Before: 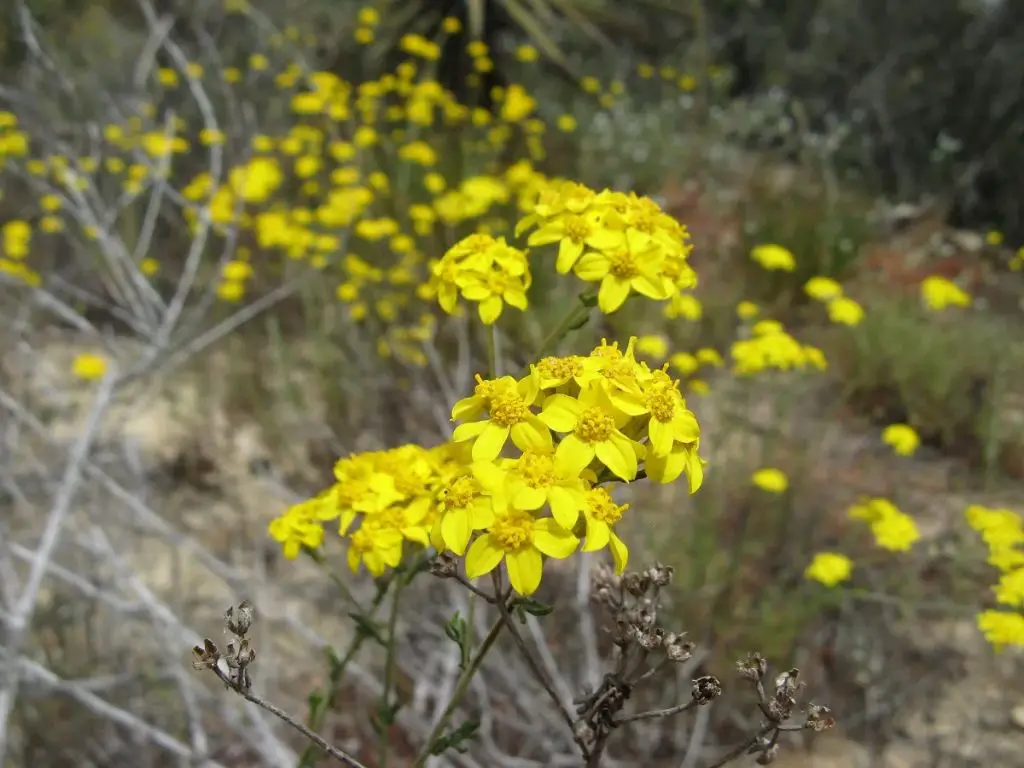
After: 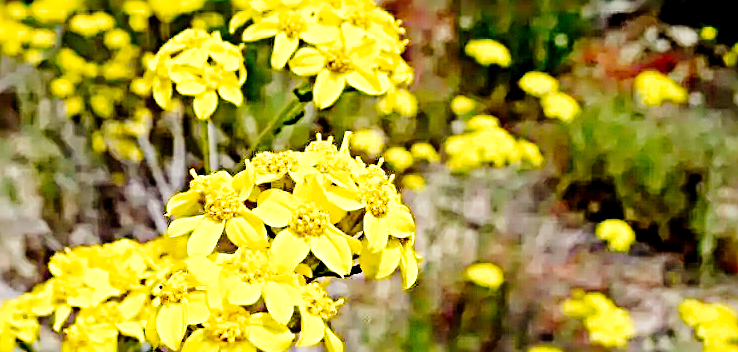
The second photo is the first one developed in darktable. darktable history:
crop and rotate: left 27.867%, top 26.813%, bottom 27.291%
exposure: black level correction 0.025, exposure 0.182 EV, compensate exposure bias true, compensate highlight preservation false
haze removal: compatibility mode true, adaptive false
tone equalizer: on, module defaults
sharpen: radius 3.678, amount 0.915
tone curve: curves: ch0 [(0, 0) (0.004, 0) (0.133, 0.071) (0.325, 0.456) (0.832, 0.957) (1, 1)], preserve colors none
